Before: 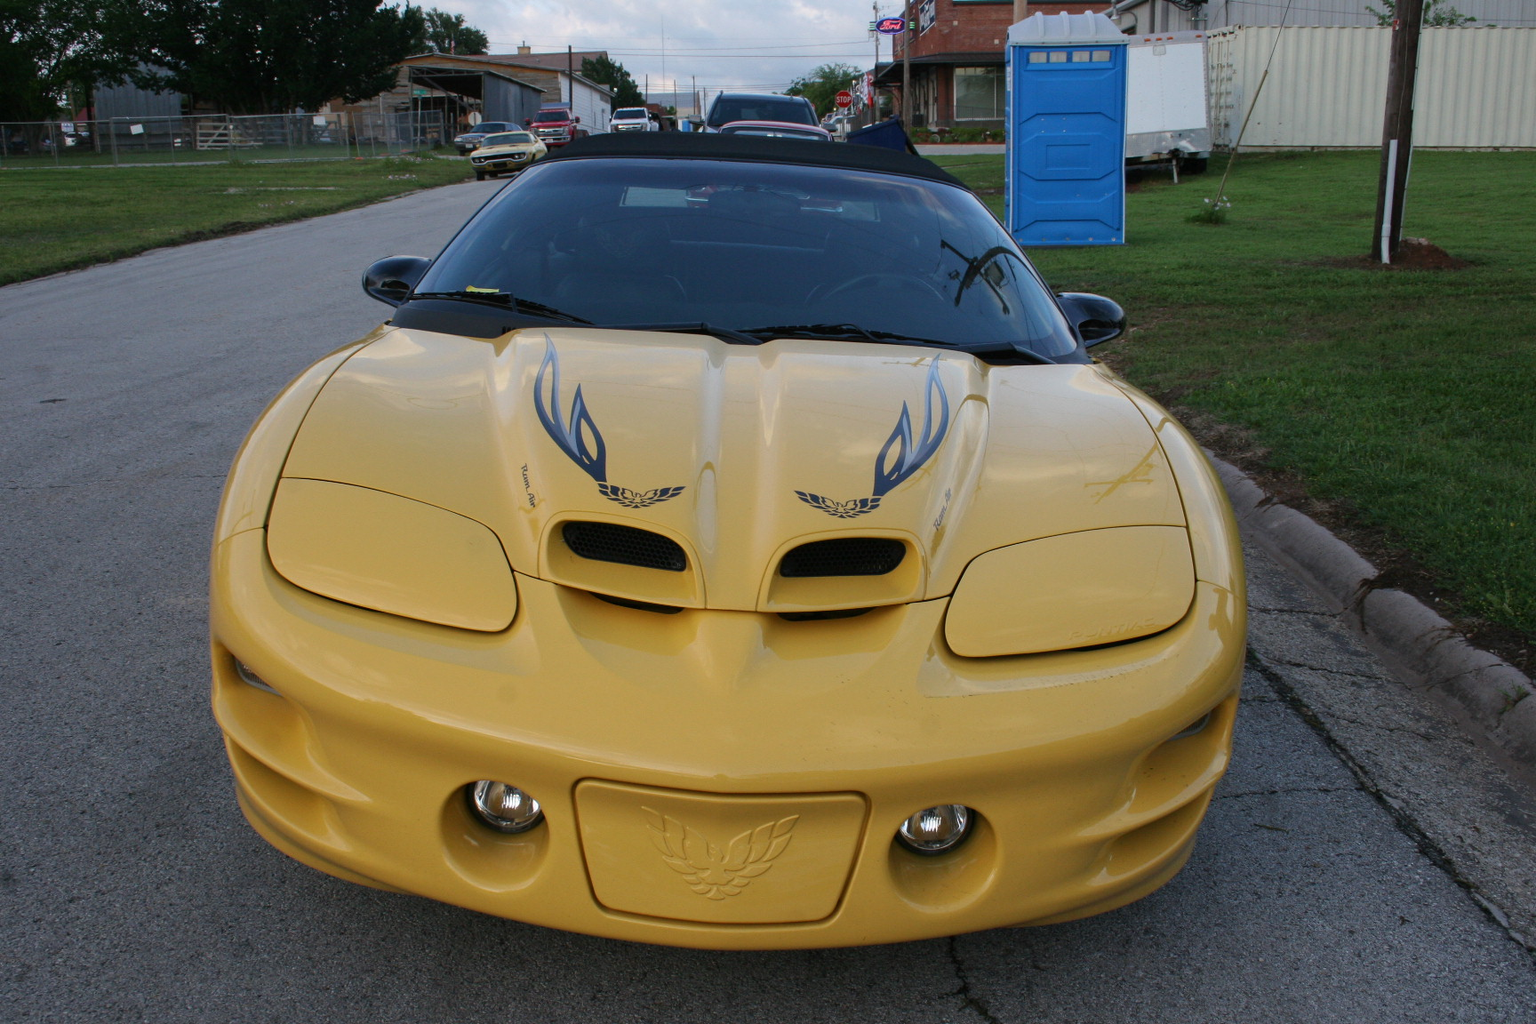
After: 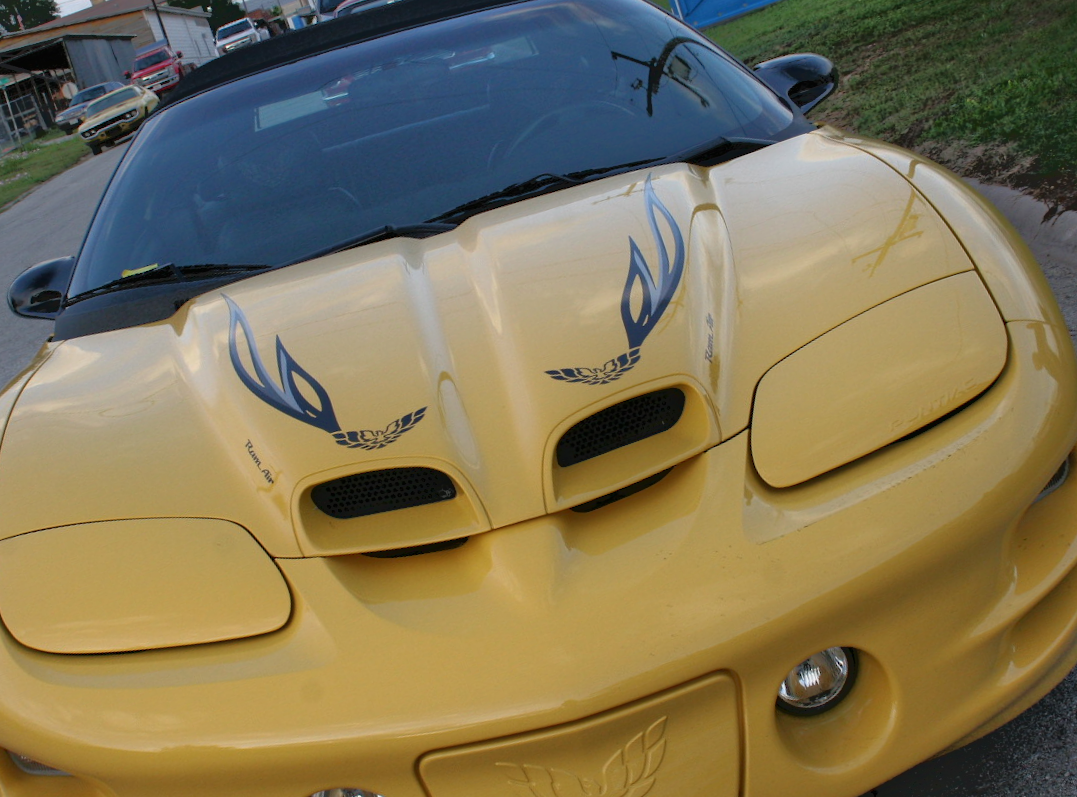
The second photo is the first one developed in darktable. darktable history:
crop and rotate: angle 18.68°, left 6.718%, right 4.245%, bottom 1.157%
tone equalizer: -7 EV -0.591 EV, -6 EV 0.98 EV, -5 EV -0.459 EV, -4 EV 0.394 EV, -3 EV 0.421 EV, -2 EV 0.175 EV, -1 EV -0.128 EV, +0 EV -0.399 EV
